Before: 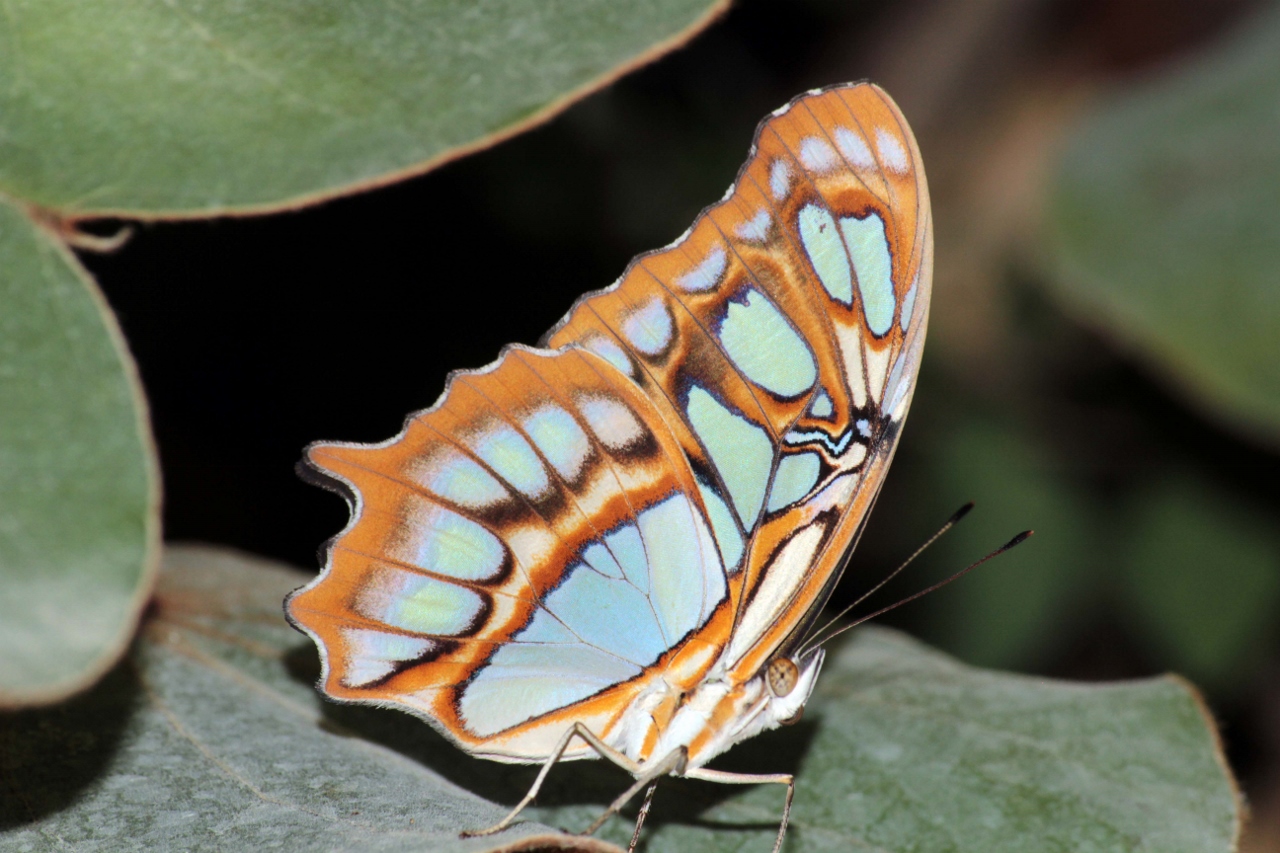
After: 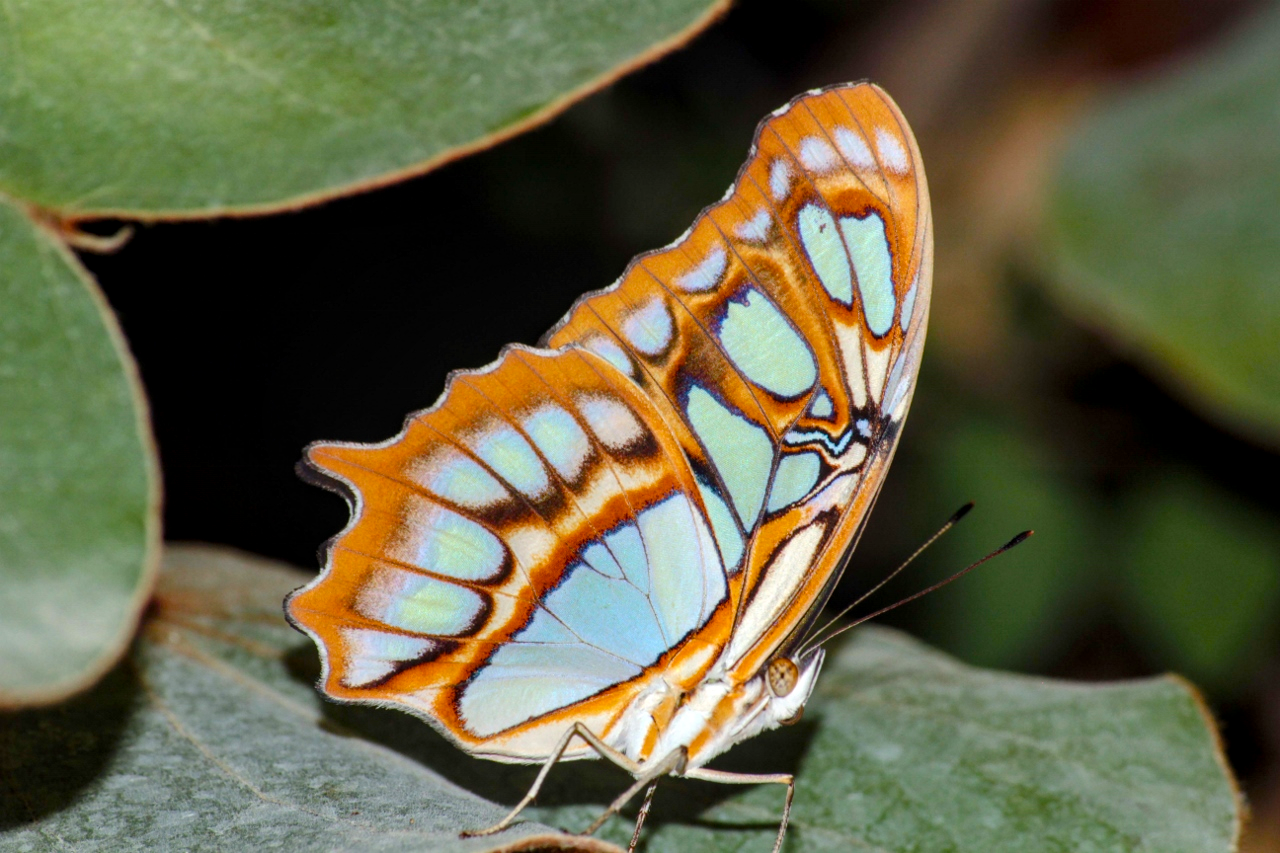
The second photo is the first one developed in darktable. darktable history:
color balance rgb: perceptual saturation grading › global saturation 20%, perceptual saturation grading › highlights -13.92%, perceptual saturation grading › shadows 49.567%, global vibrance 14.794%
local contrast: on, module defaults
